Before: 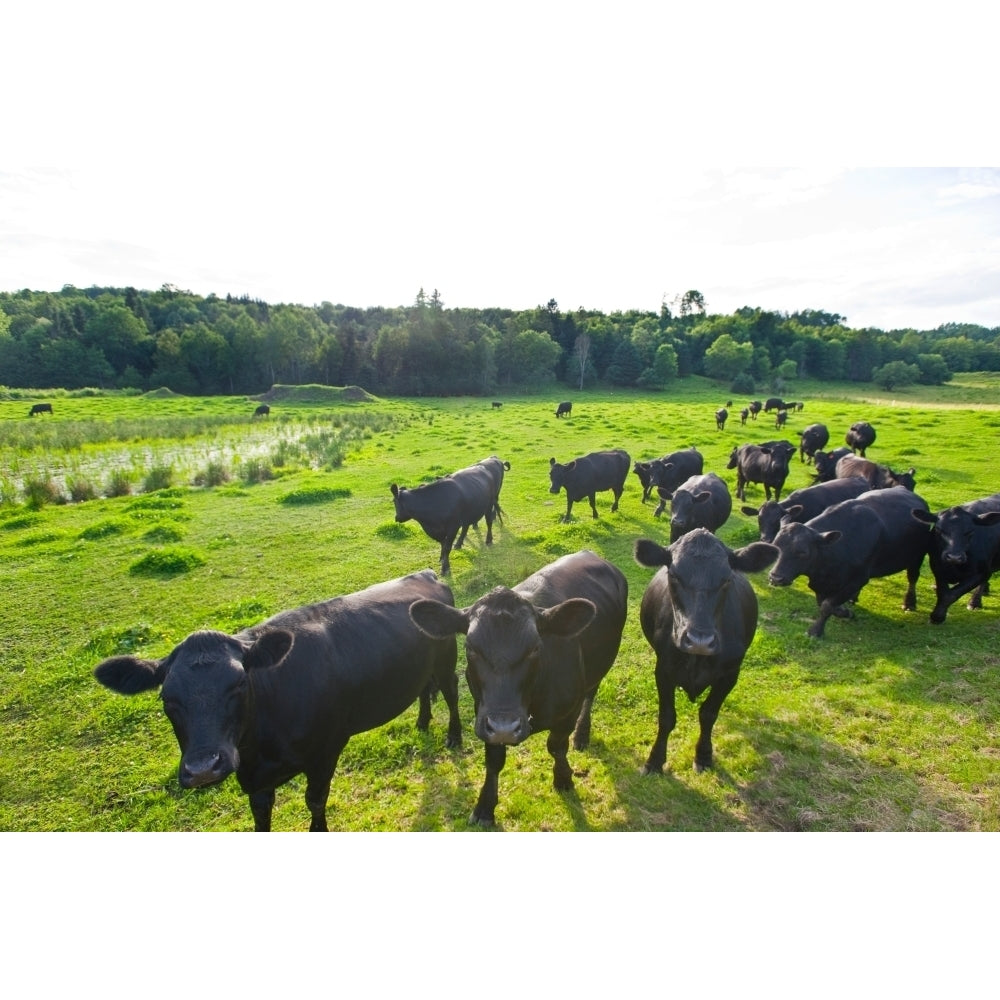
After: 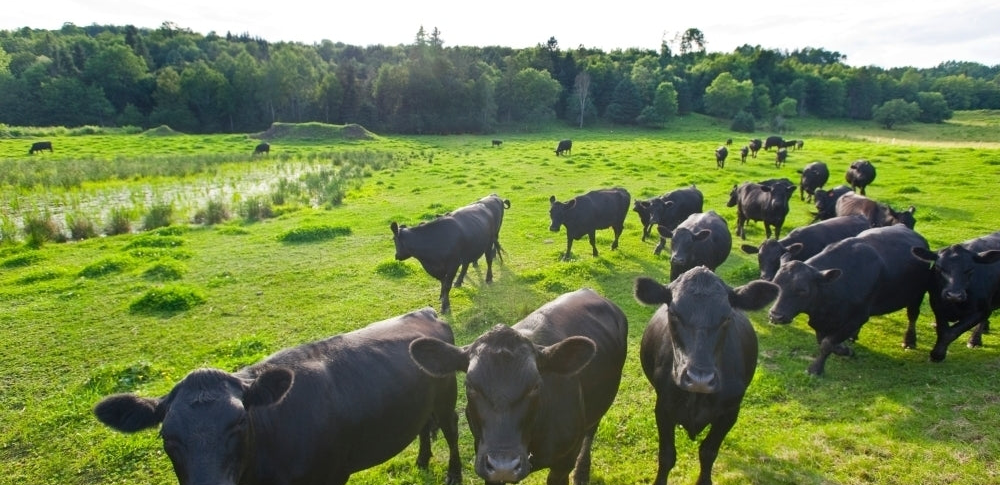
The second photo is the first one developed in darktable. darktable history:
crop and rotate: top 26.282%, bottom 25.212%
